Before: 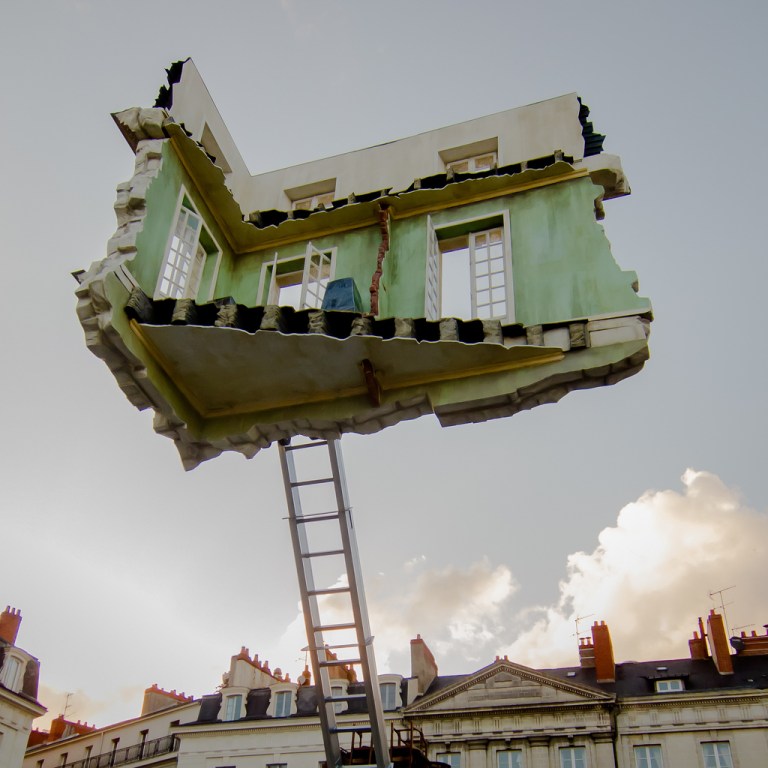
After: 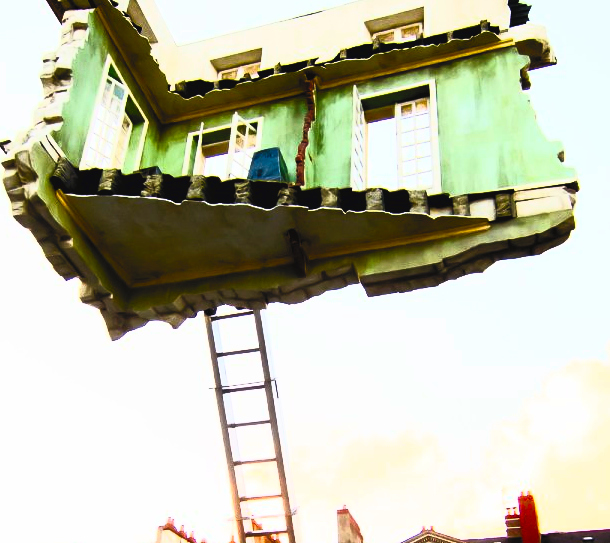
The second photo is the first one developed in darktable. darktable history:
crop: left 9.712%, top 16.928%, right 10.845%, bottom 12.332%
contrast brightness saturation: contrast 1, brightness 1, saturation 1
filmic rgb: hardness 4.17, contrast 1.364, color science v6 (2022)
